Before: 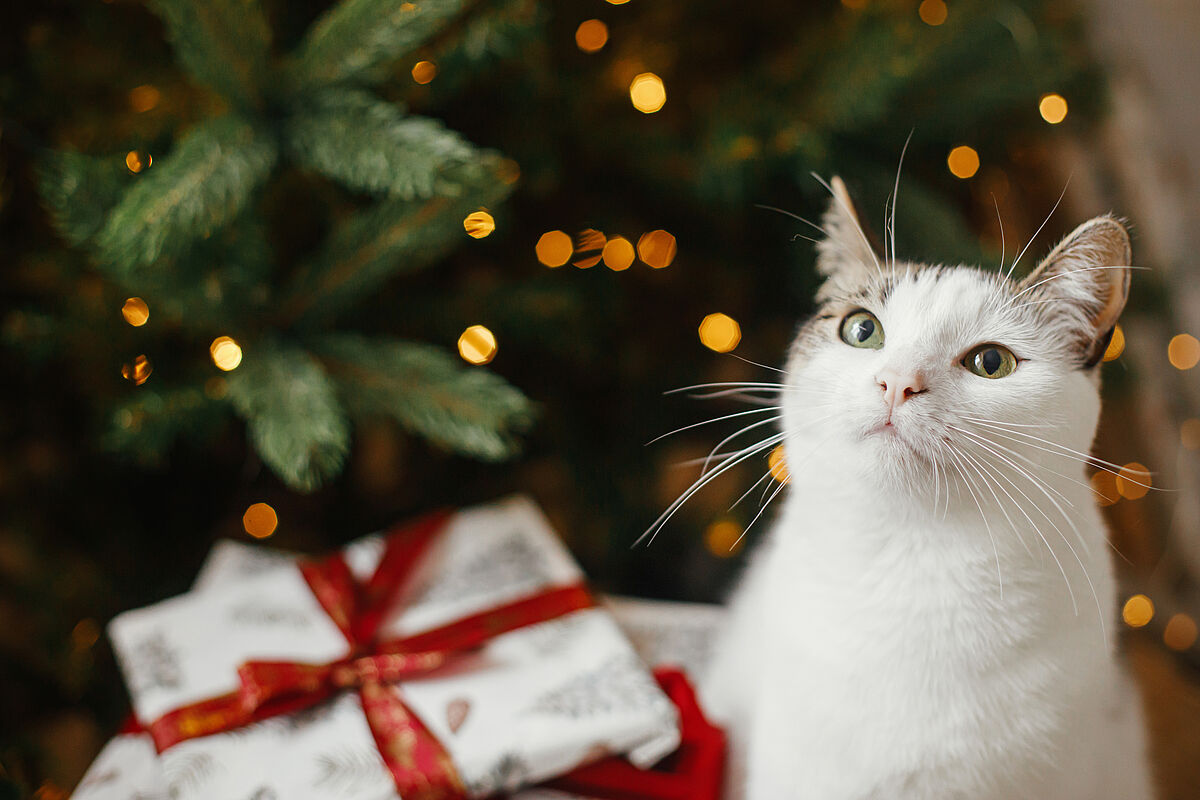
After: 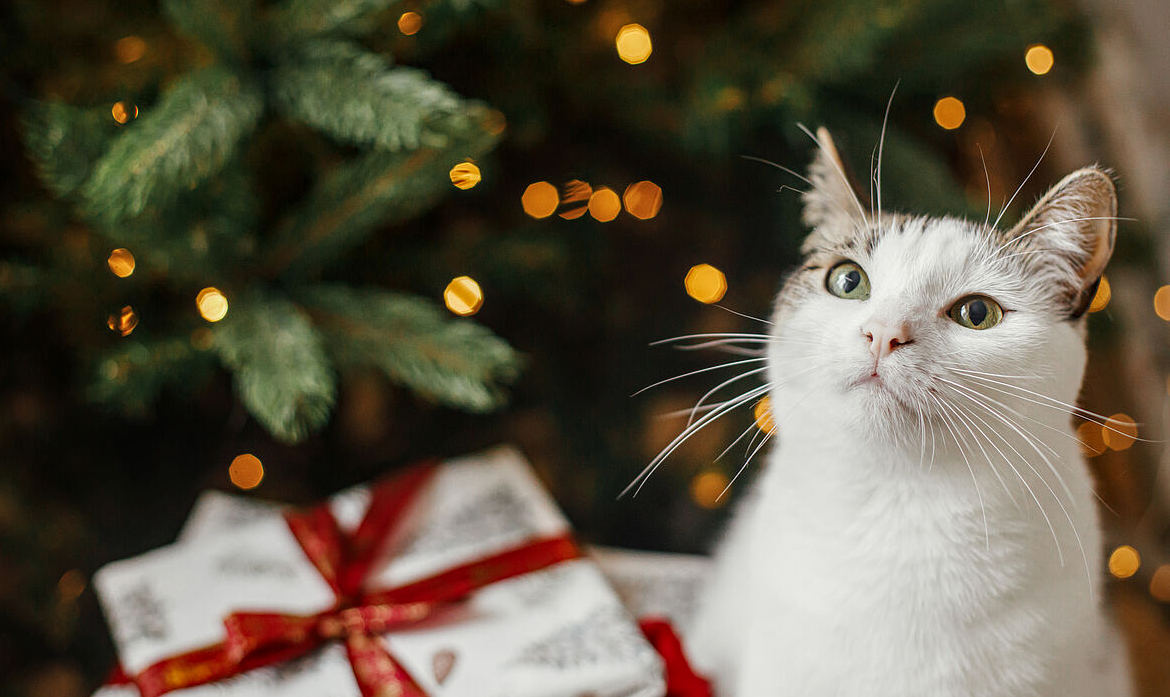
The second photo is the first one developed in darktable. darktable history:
local contrast: on, module defaults
crop: left 1.187%, top 6.138%, right 1.28%, bottom 6.73%
